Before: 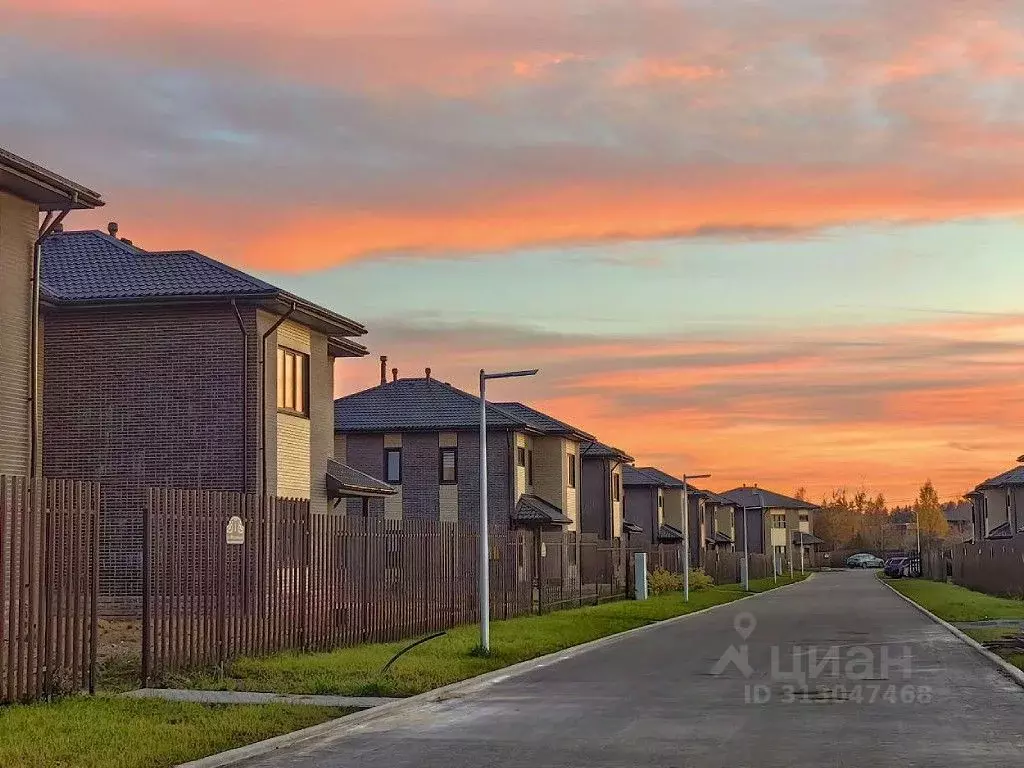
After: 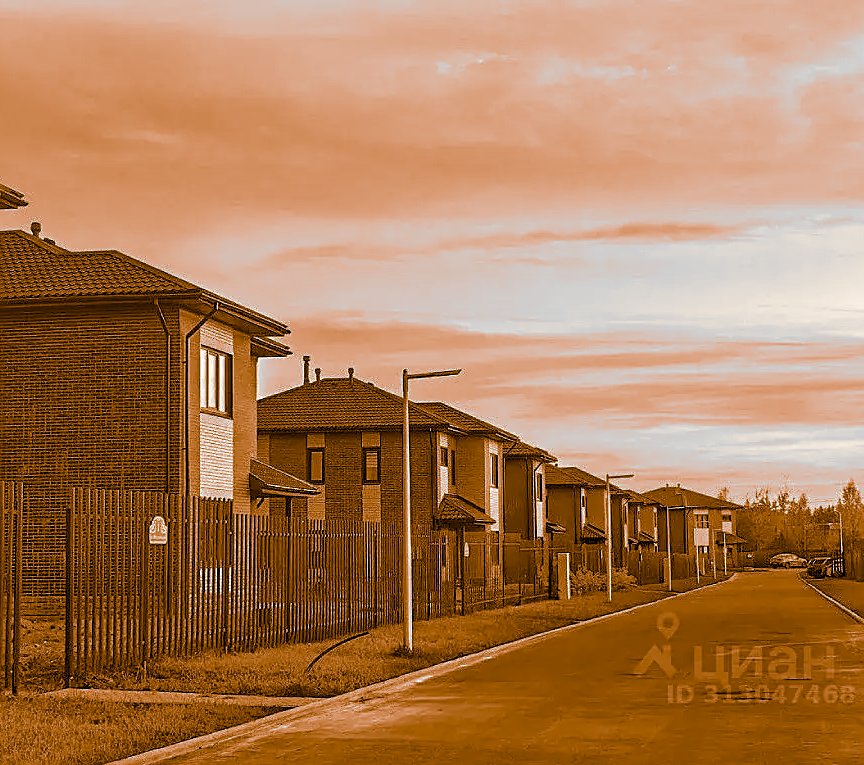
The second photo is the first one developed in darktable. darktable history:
exposure: exposure 0.376 EV, compensate highlight preservation false
crop: left 7.598%, right 7.873%
color zones: curves: ch0 [(0, 0.5) (0.143, 0.5) (0.286, 0.5) (0.429, 0.5) (0.62, 0.489) (0.714, 0.445) (0.844, 0.496) (1, 0.5)]; ch1 [(0, 0.5) (0.143, 0.5) (0.286, 0.5) (0.429, 0.5) (0.571, 0.5) (0.714, 0.523) (0.857, 0.5) (1, 0.5)]
monochrome: a 26.22, b 42.67, size 0.8
split-toning: shadows › hue 26°, shadows › saturation 0.92, highlights › hue 40°, highlights › saturation 0.92, balance -63, compress 0%
sharpen: on, module defaults
